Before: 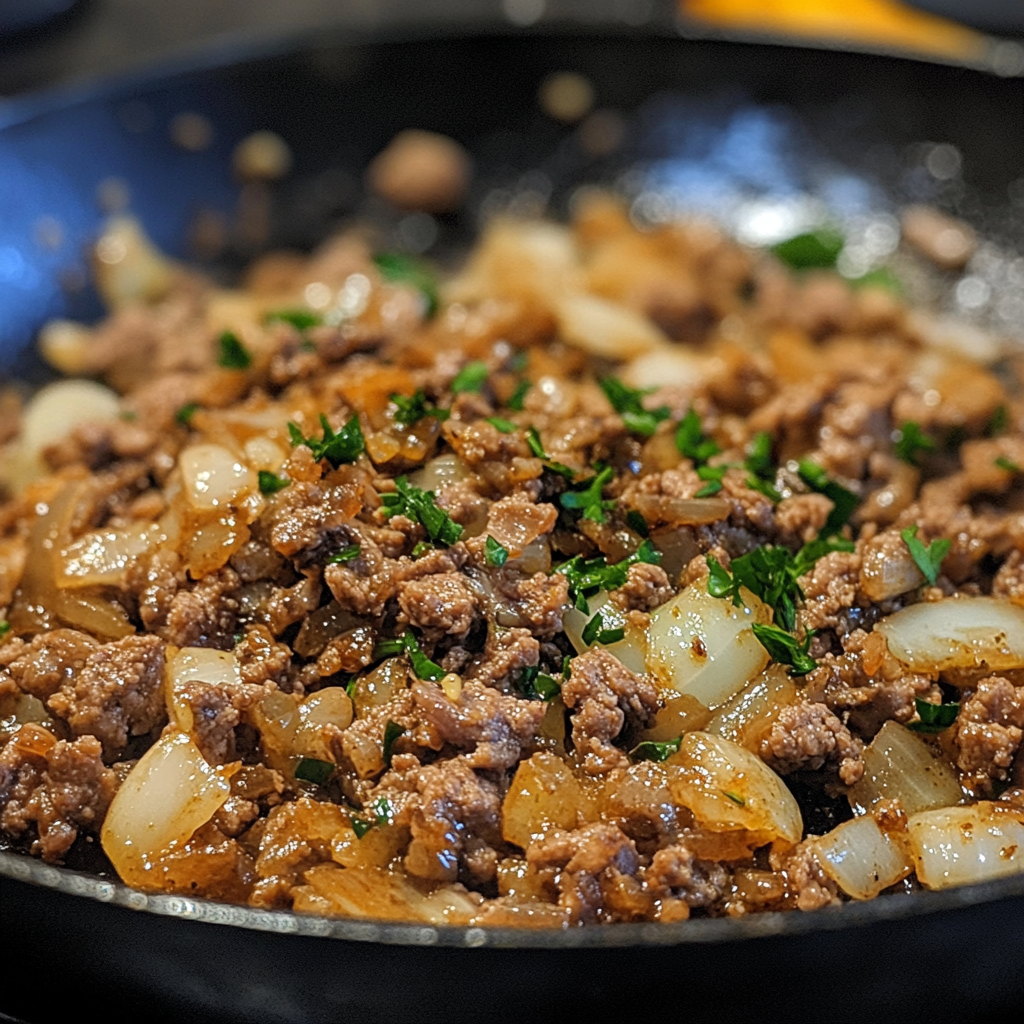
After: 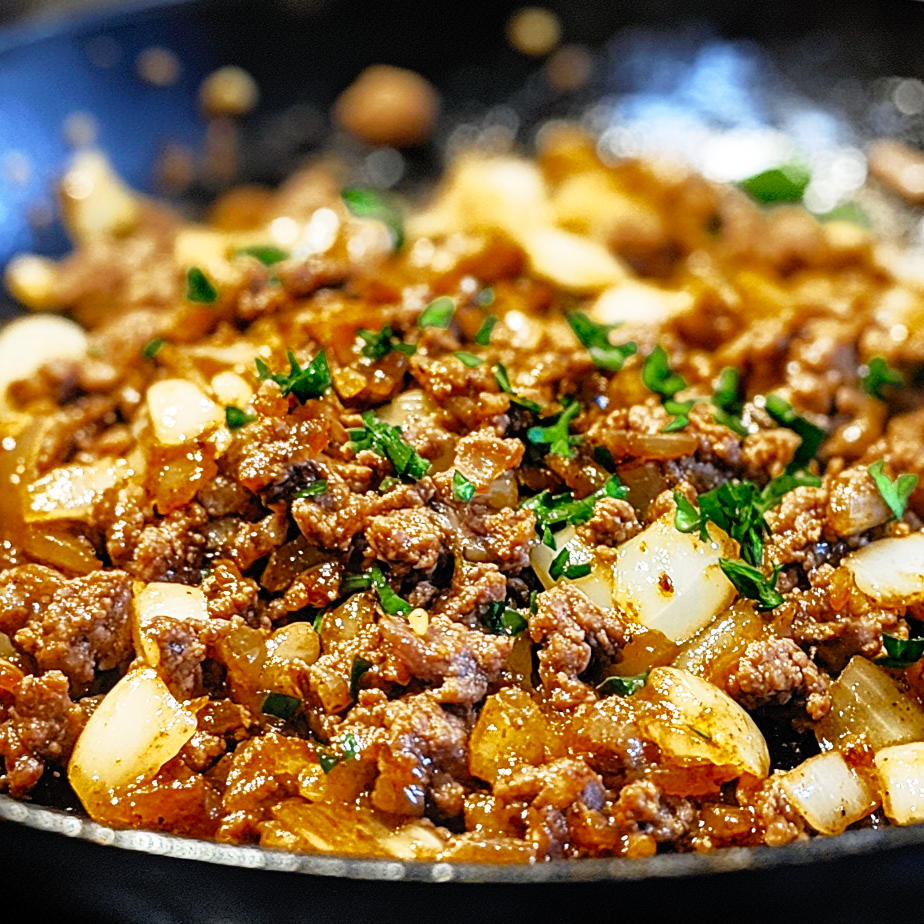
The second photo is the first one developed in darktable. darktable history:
color zones: curves: ch0 [(0.11, 0.396) (0.195, 0.36) (0.25, 0.5) (0.303, 0.412) (0.357, 0.544) (0.75, 0.5) (0.967, 0.328)]; ch1 [(0, 0.468) (0.112, 0.512) (0.202, 0.6) (0.25, 0.5) (0.307, 0.352) (0.357, 0.544) (0.75, 0.5) (0.963, 0.524)]
base curve: curves: ch0 [(0, 0) (0.012, 0.01) (0.073, 0.168) (0.31, 0.711) (0.645, 0.957) (1, 1)], preserve colors none
crop: left 3.305%, top 6.436%, right 6.389%, bottom 3.258%
